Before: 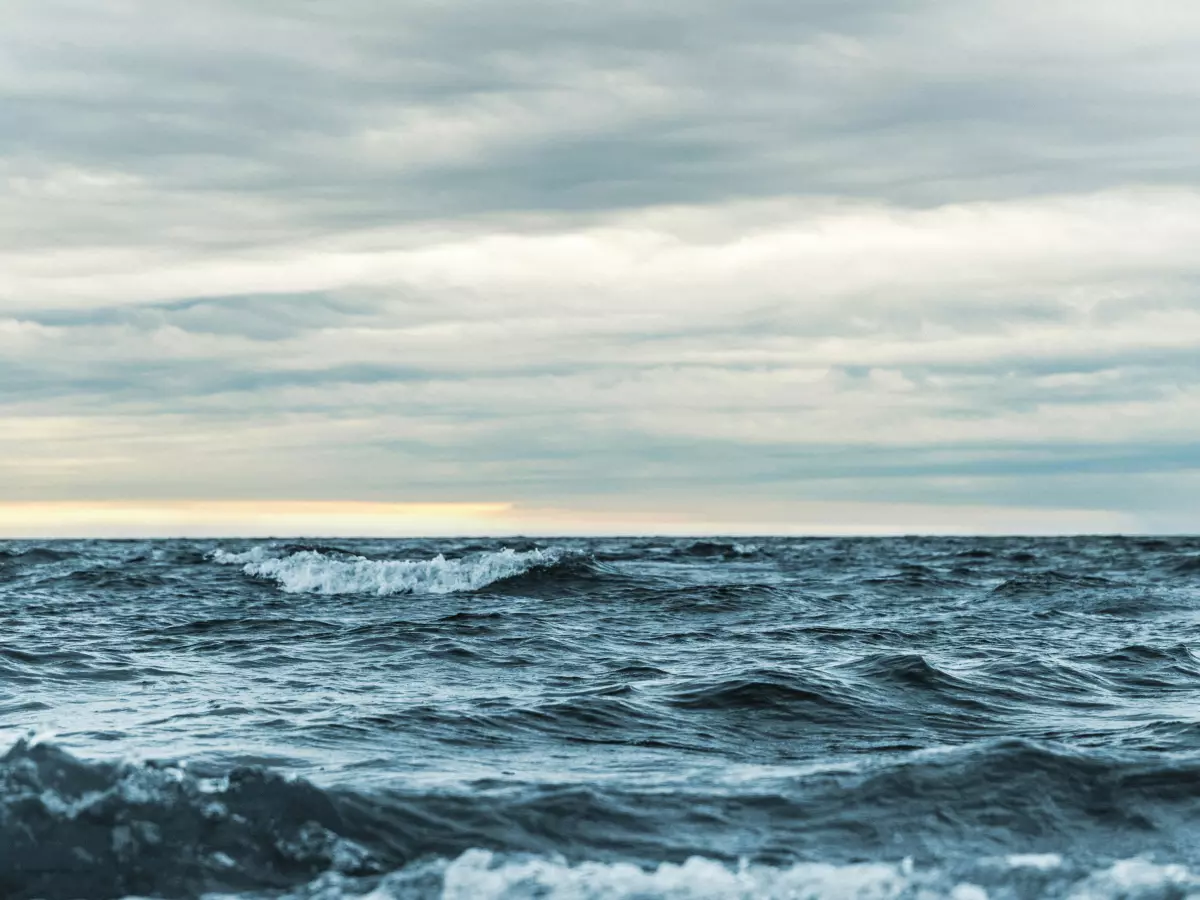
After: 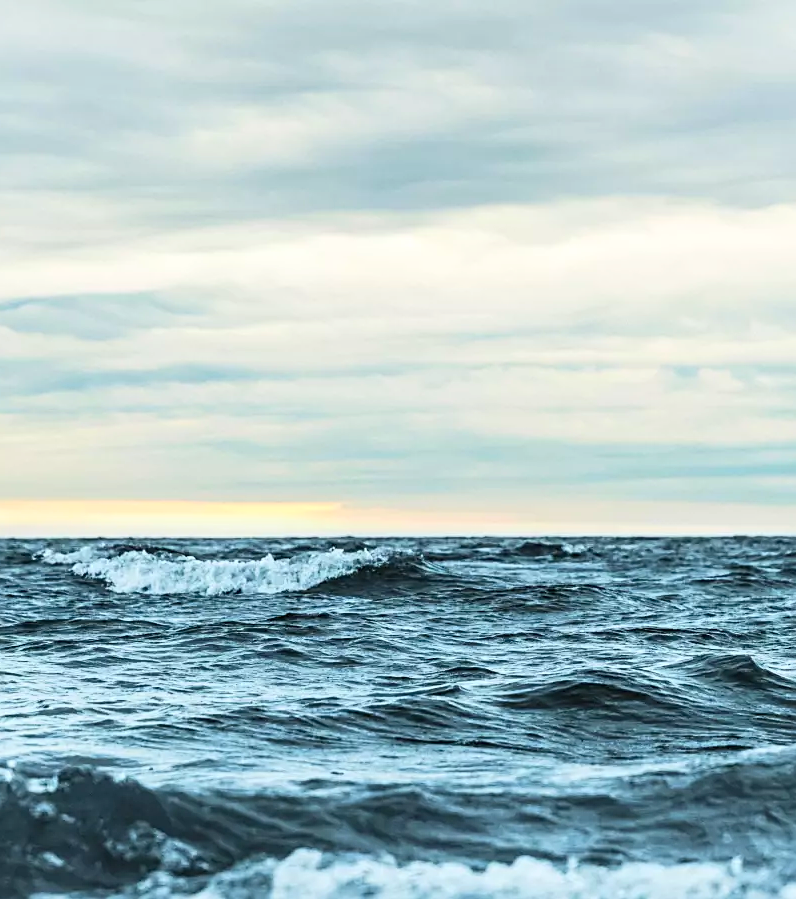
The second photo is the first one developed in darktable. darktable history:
contrast brightness saturation: contrast 0.205, brightness 0.165, saturation 0.224
crop and rotate: left 14.287%, right 19.32%
sharpen: on, module defaults
